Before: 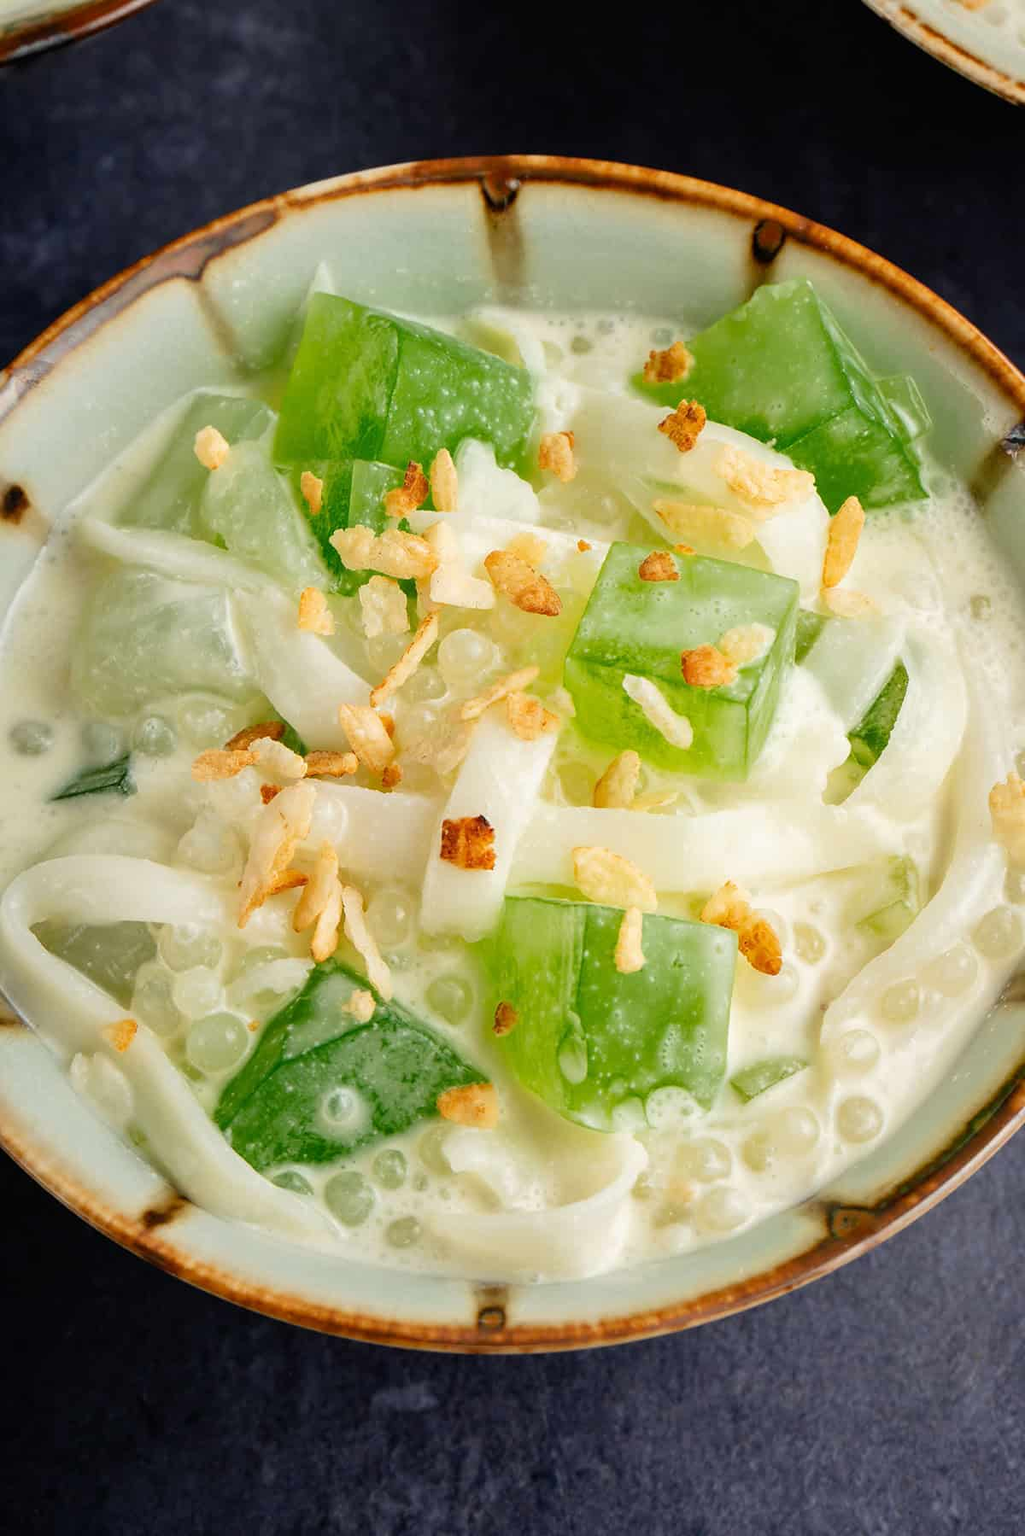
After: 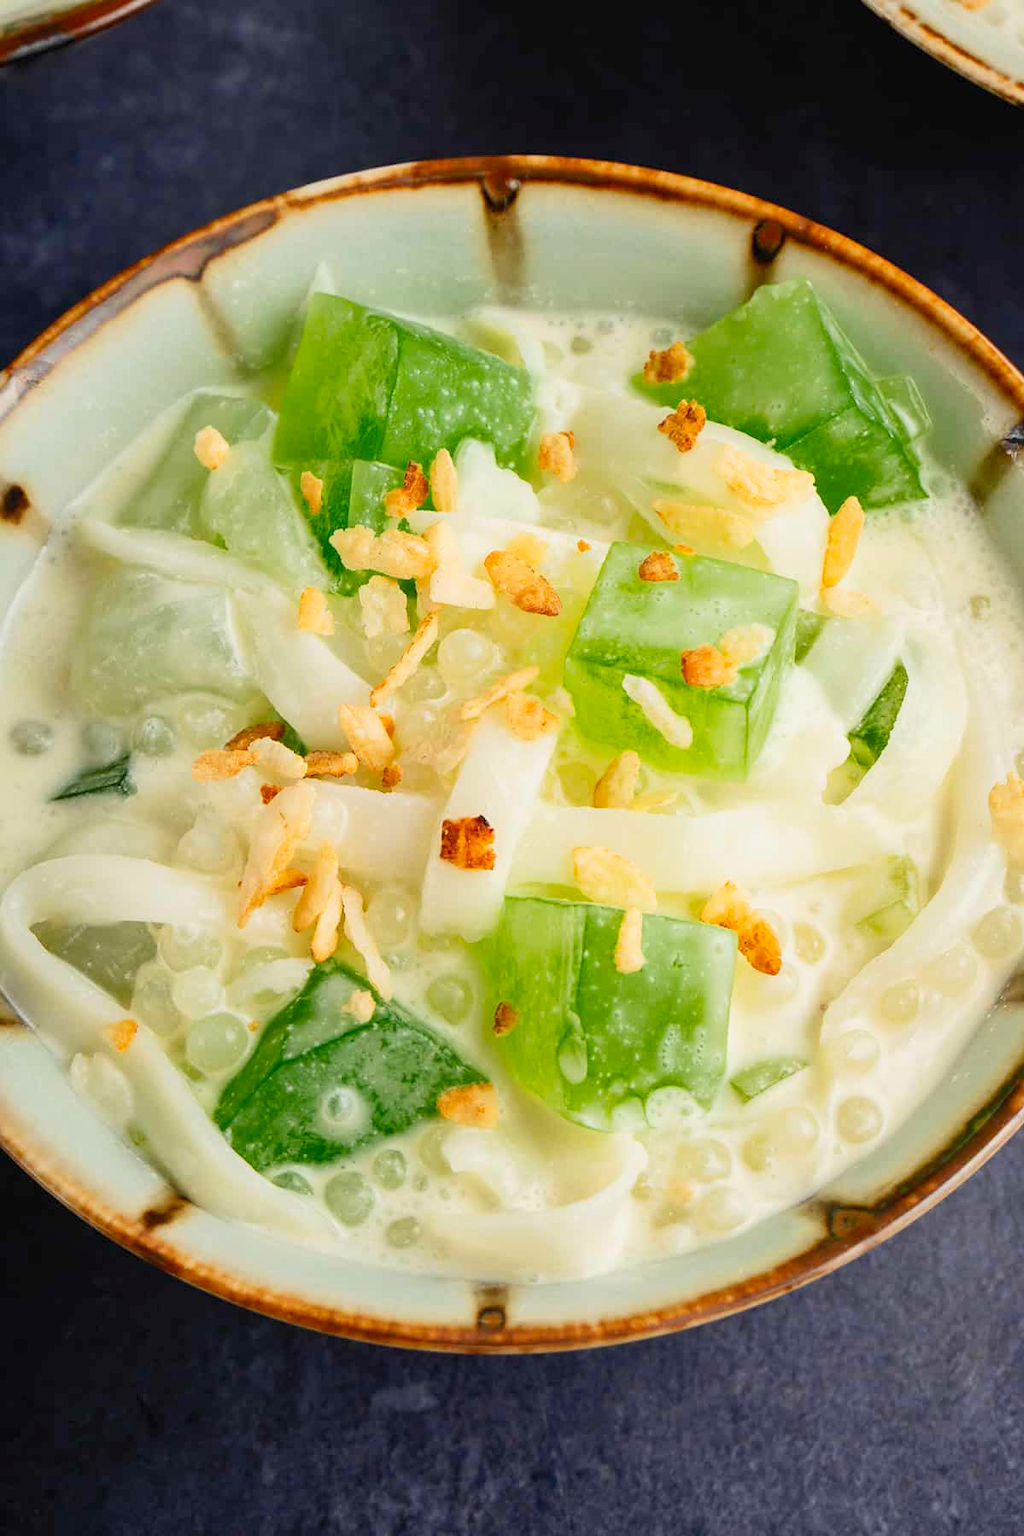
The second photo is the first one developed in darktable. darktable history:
tone equalizer: -8 EV 0.237 EV, -7 EV 0.443 EV, -6 EV 0.393 EV, -5 EV 0.277 EV, -3 EV -0.262 EV, -2 EV -0.387 EV, -1 EV -0.422 EV, +0 EV -0.275 EV
contrast brightness saturation: contrast 0.201, brightness 0.156, saturation 0.229
